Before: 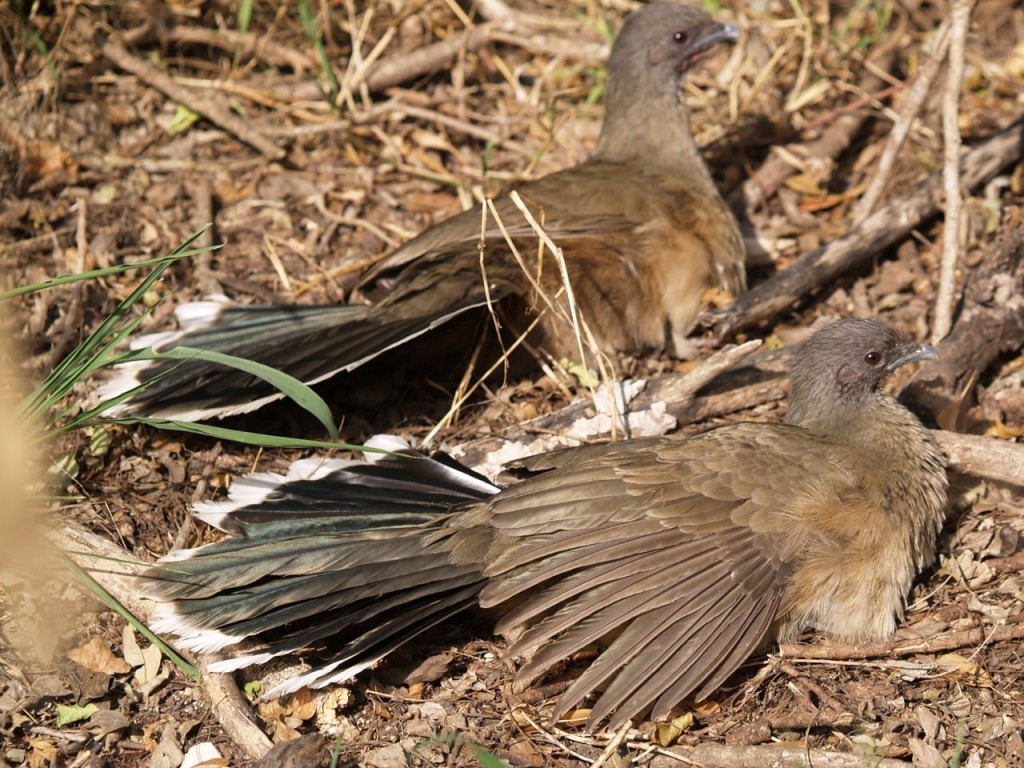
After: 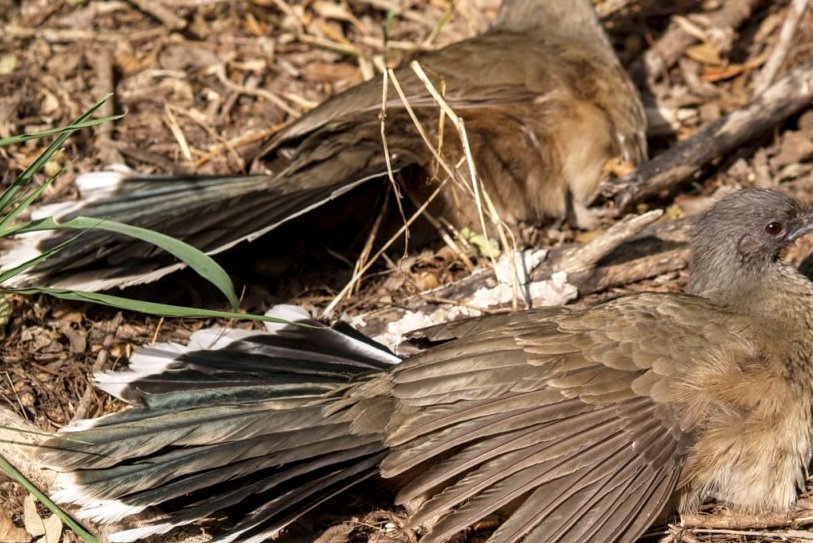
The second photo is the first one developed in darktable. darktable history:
crop: left 9.712%, top 16.928%, right 10.845%, bottom 12.332%
local contrast: detail 130%
